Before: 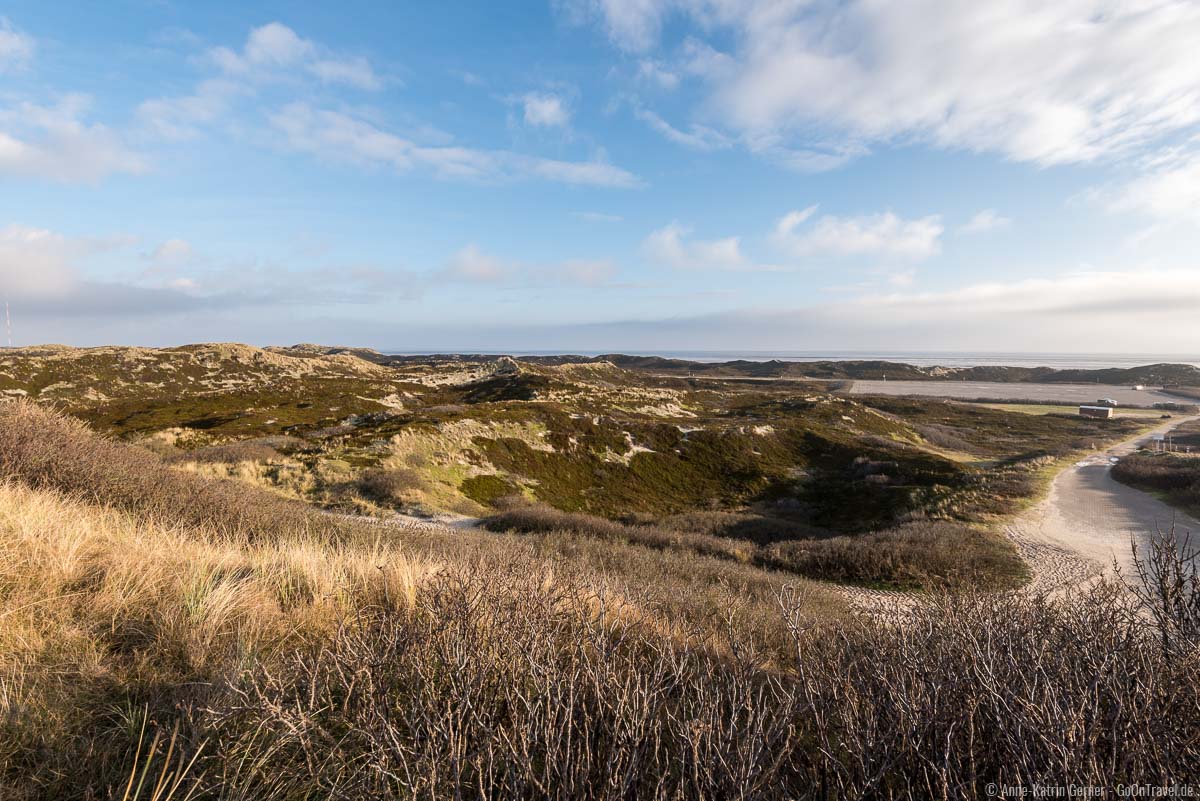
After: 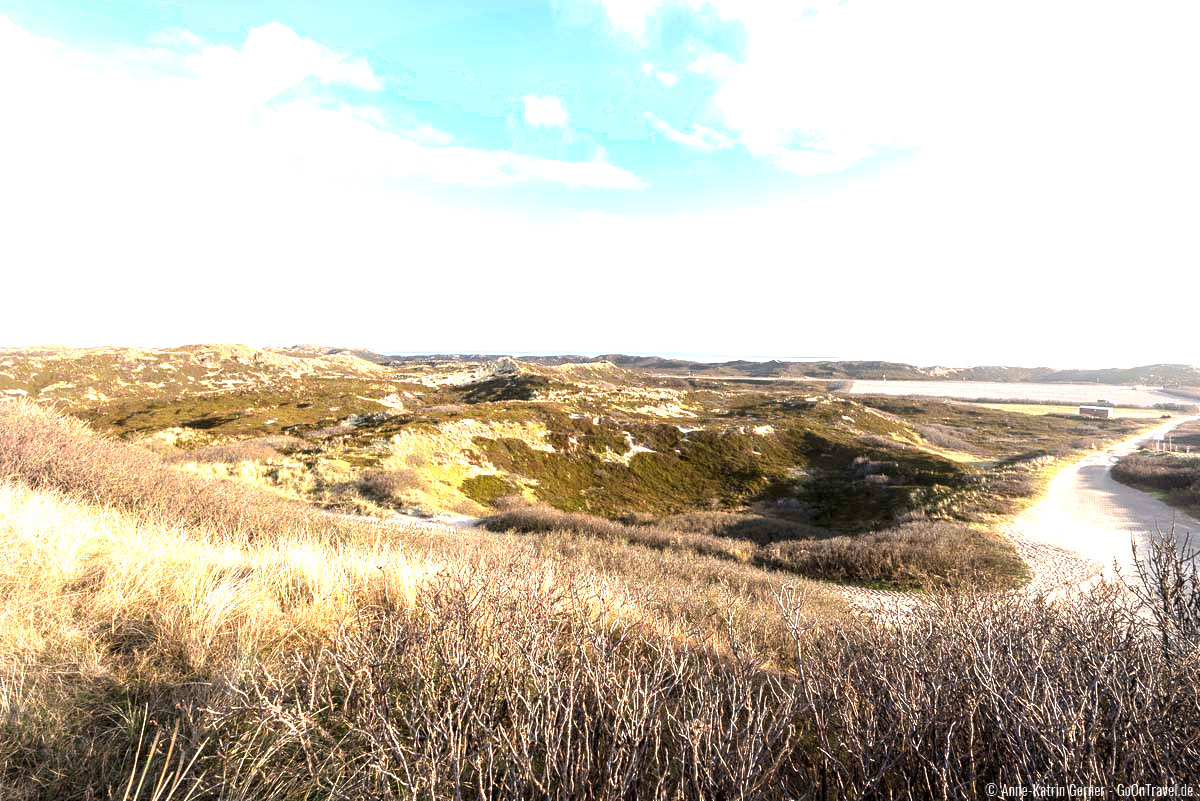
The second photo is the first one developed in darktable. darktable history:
exposure: black level correction 0, exposure 1.494 EV, compensate highlight preservation false
vignetting: fall-off start 84.33%, fall-off radius 79.58%, brightness -0.266, width/height ratio 1.214, unbound false
shadows and highlights: shadows -71.66, highlights 35.84, soften with gaussian
local contrast: highlights 102%, shadows 101%, detail 119%, midtone range 0.2
